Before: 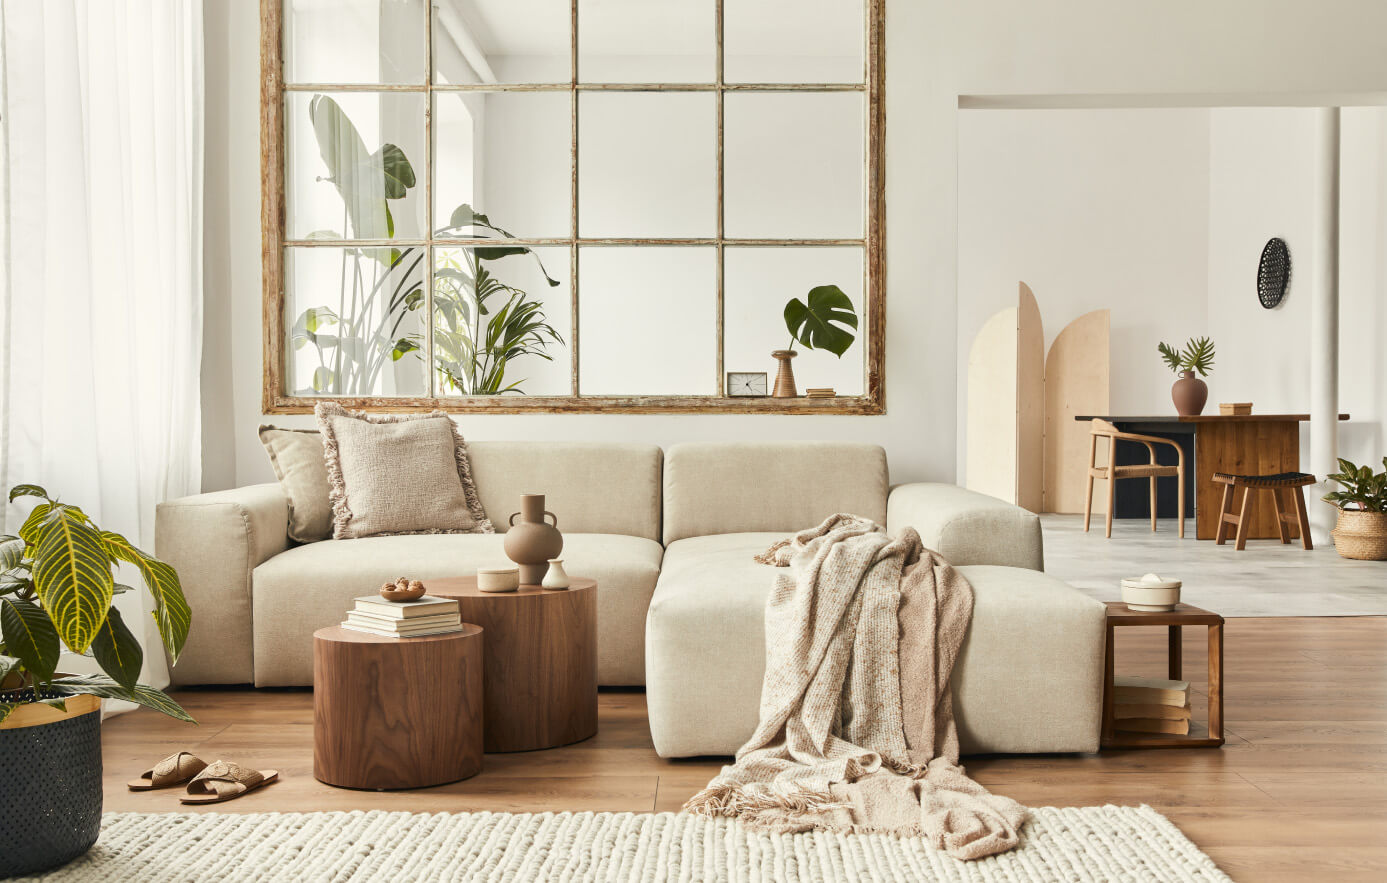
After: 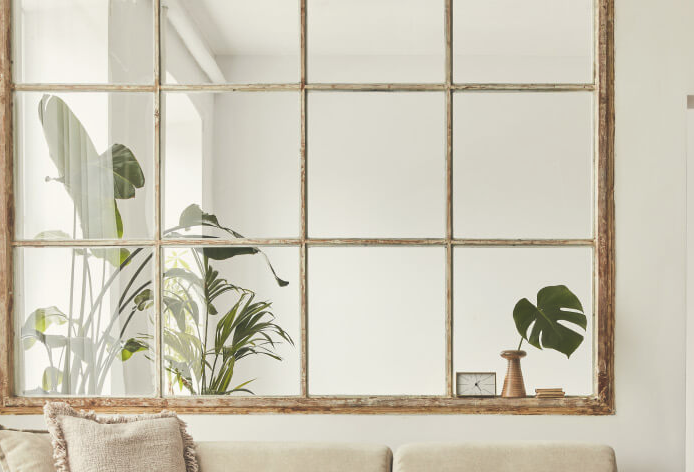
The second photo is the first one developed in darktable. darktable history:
crop: left 19.556%, right 30.401%, bottom 46.458%
exposure: black level correction -0.023, exposure -0.039 EV, compensate highlight preservation false
